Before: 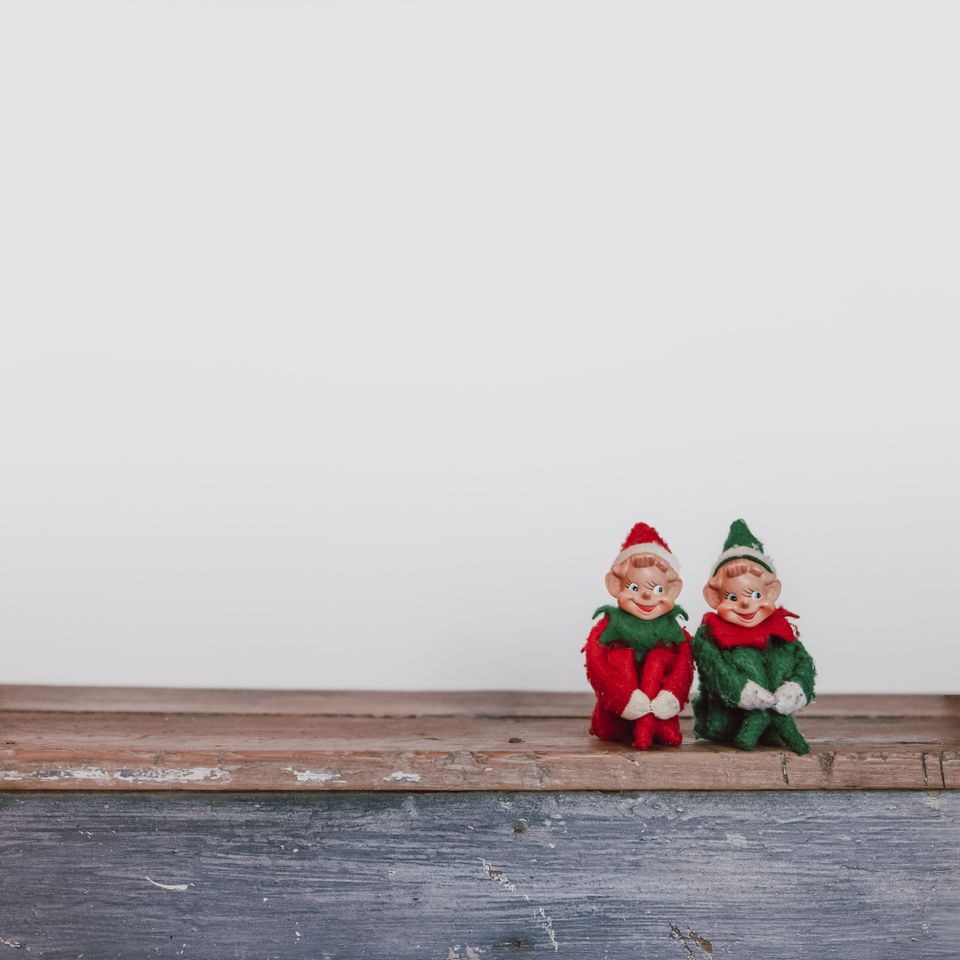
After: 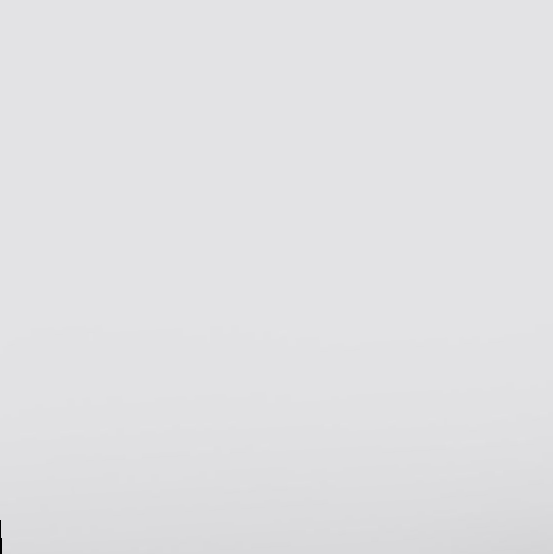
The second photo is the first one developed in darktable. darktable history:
crop and rotate: left 3.047%, top 7.509%, right 42.236%, bottom 37.598%
rotate and perspective: rotation -3.18°, automatic cropping off
